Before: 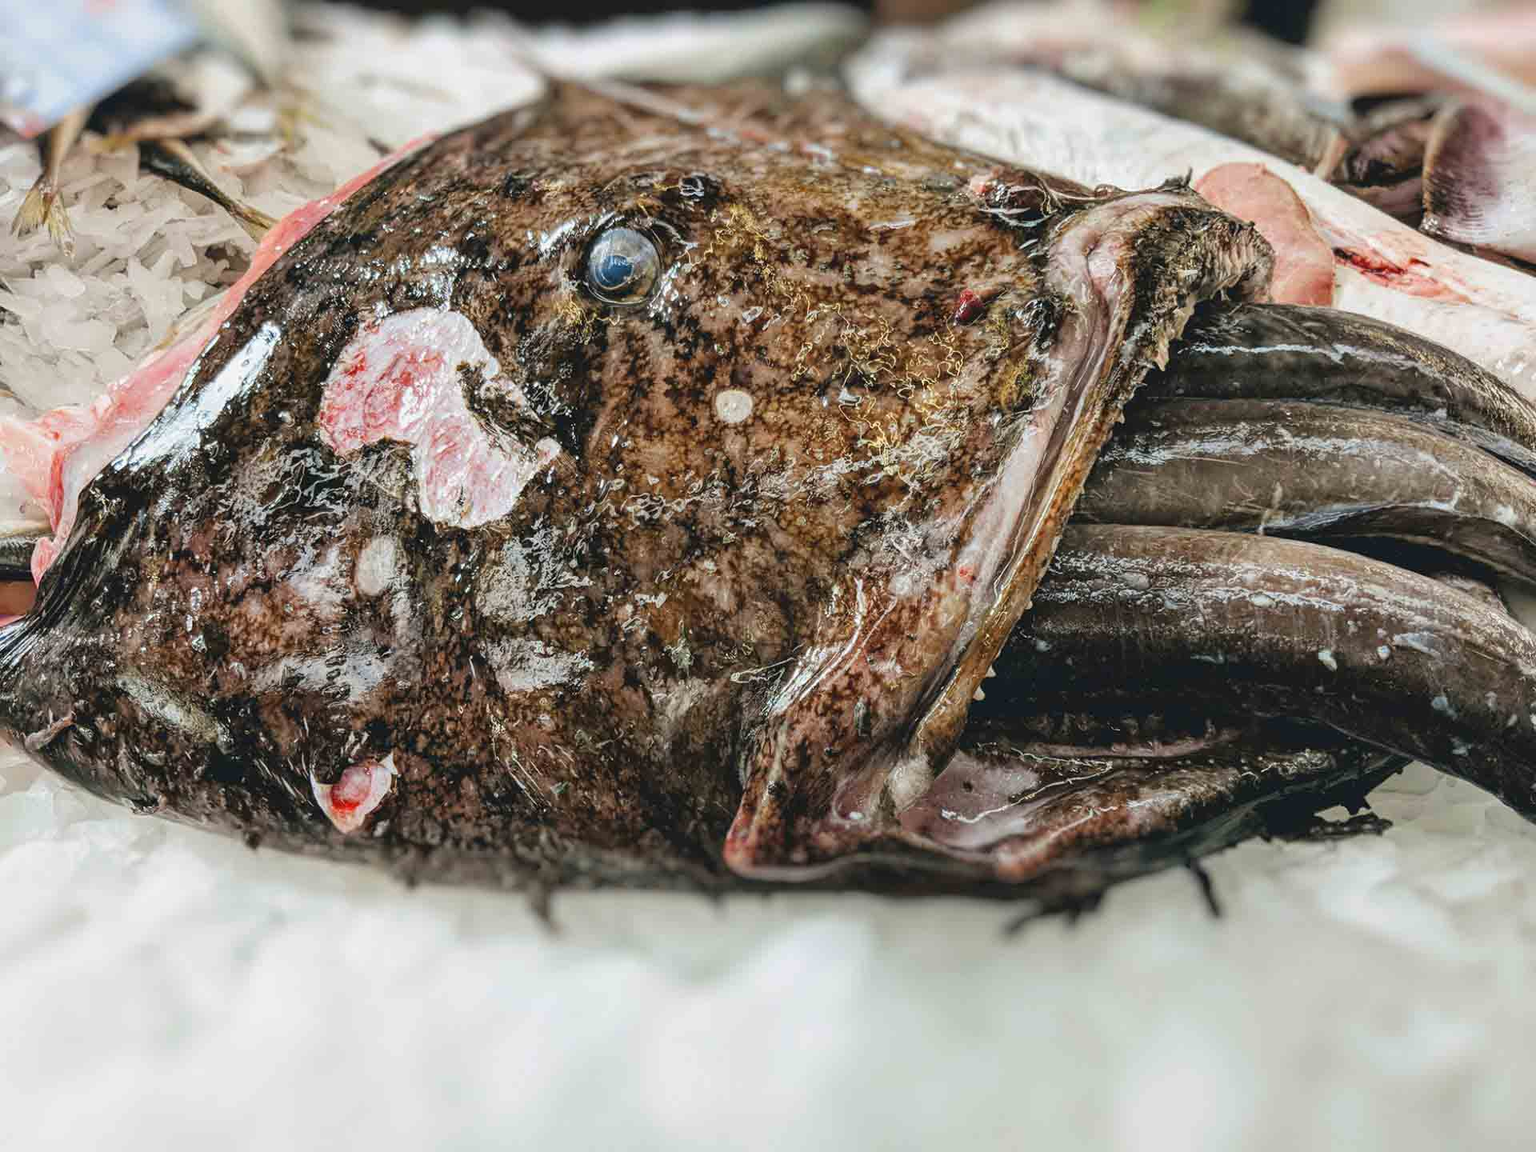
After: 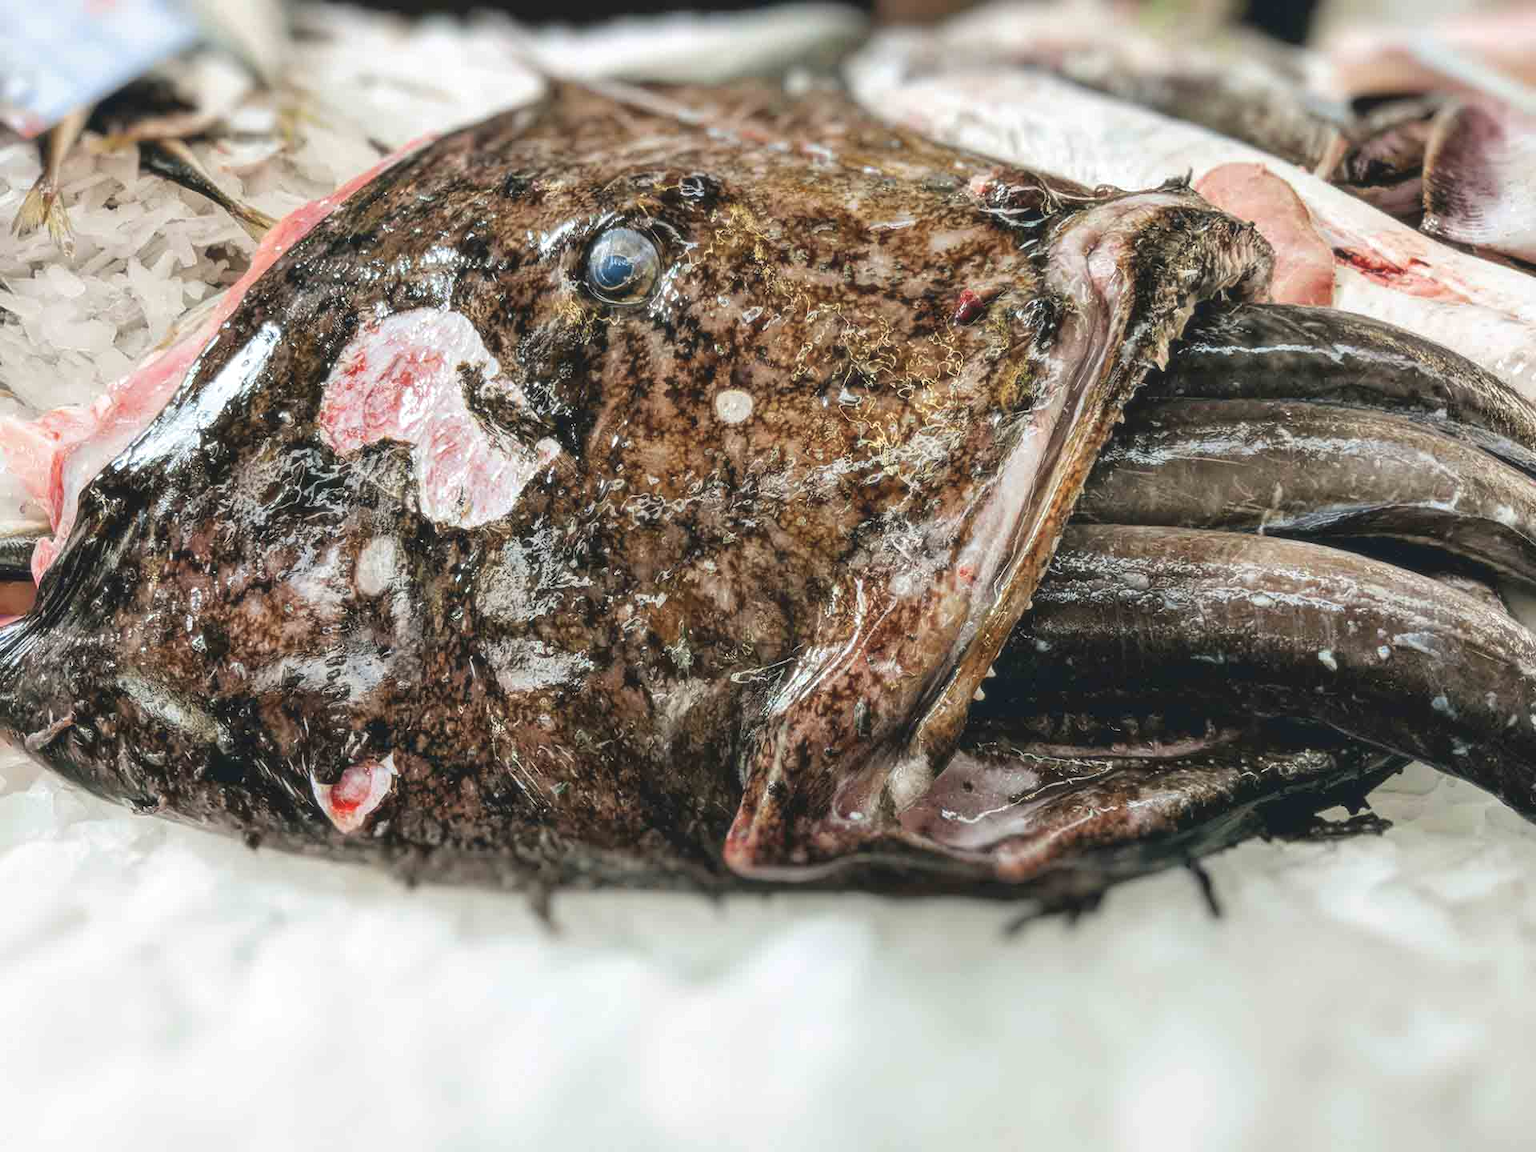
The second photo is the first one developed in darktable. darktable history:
soften: size 10%, saturation 50%, brightness 0.2 EV, mix 10%
exposure: exposure 0.2 EV, compensate highlight preservation false
